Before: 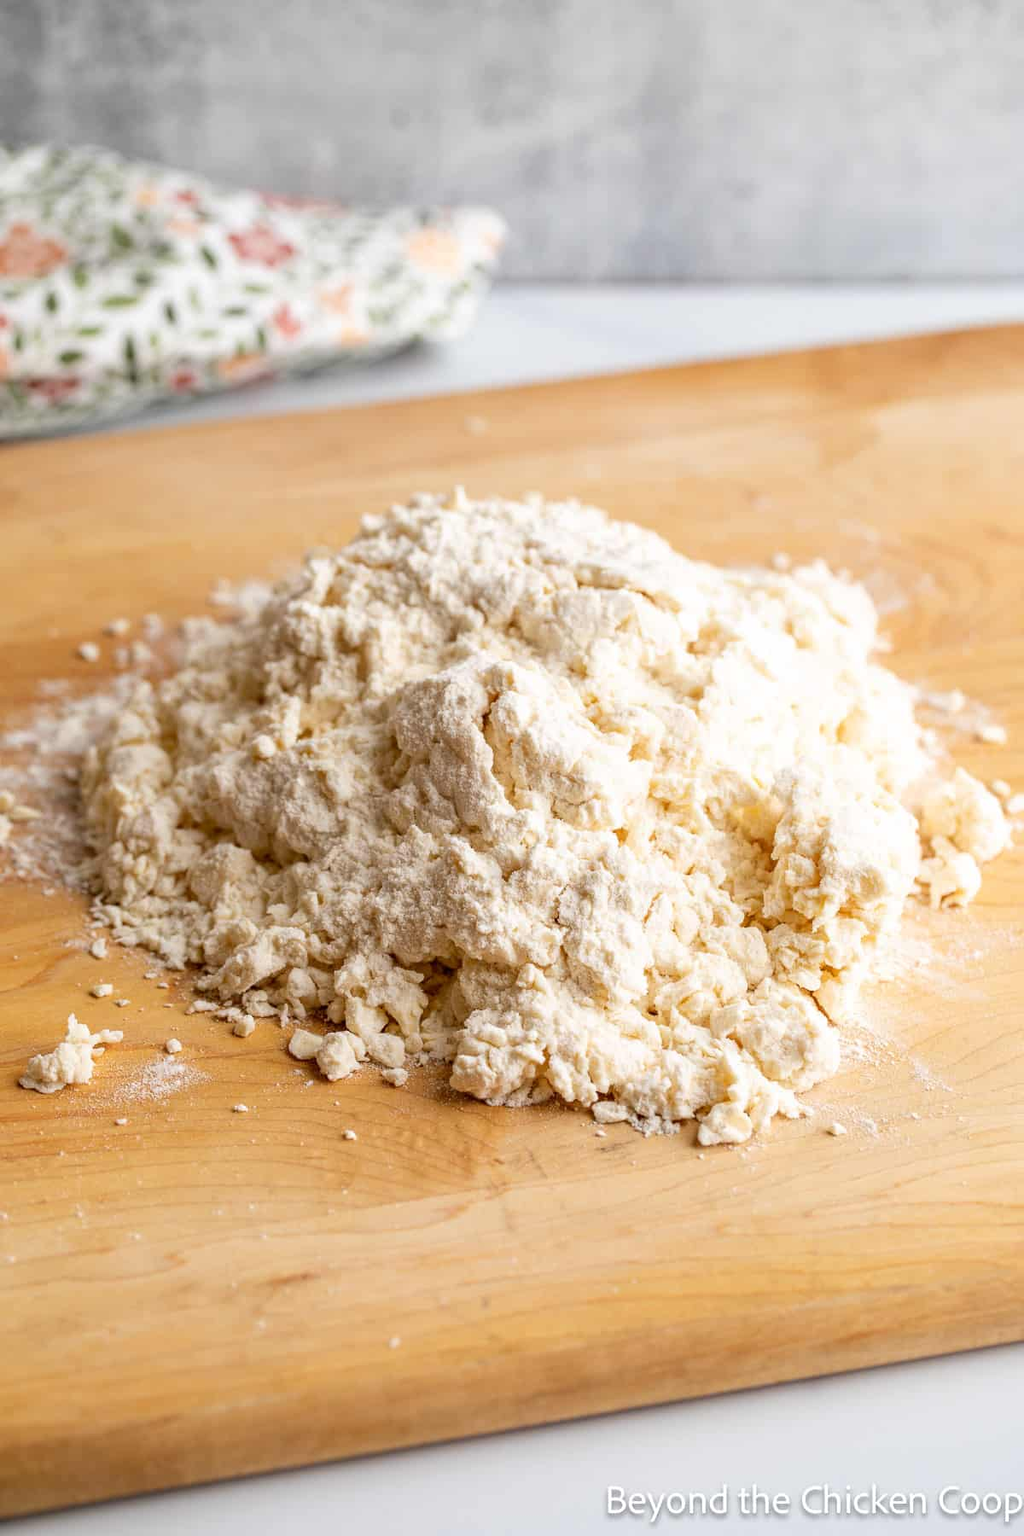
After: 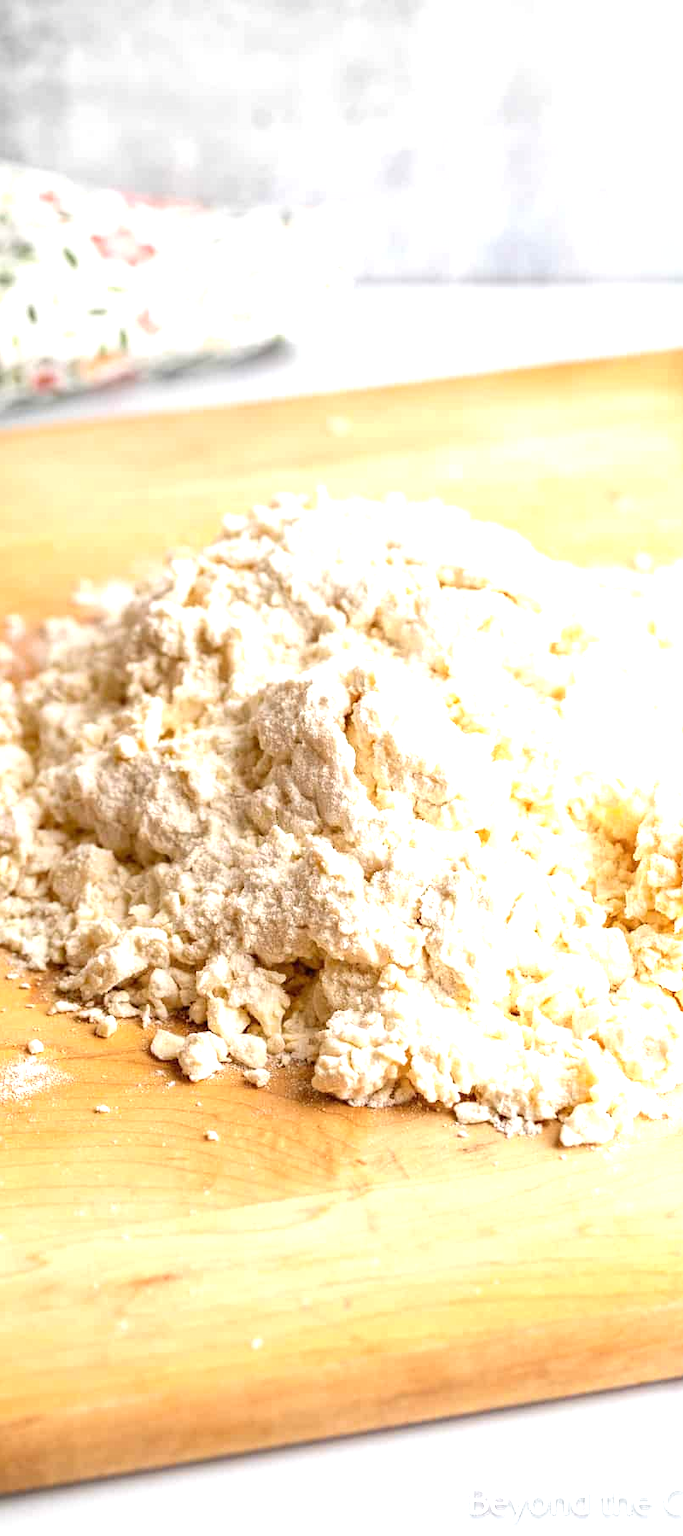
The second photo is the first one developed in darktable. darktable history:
exposure: black level correction 0, exposure 0.951 EV, compensate highlight preservation false
crop and rotate: left 13.556%, right 19.695%
